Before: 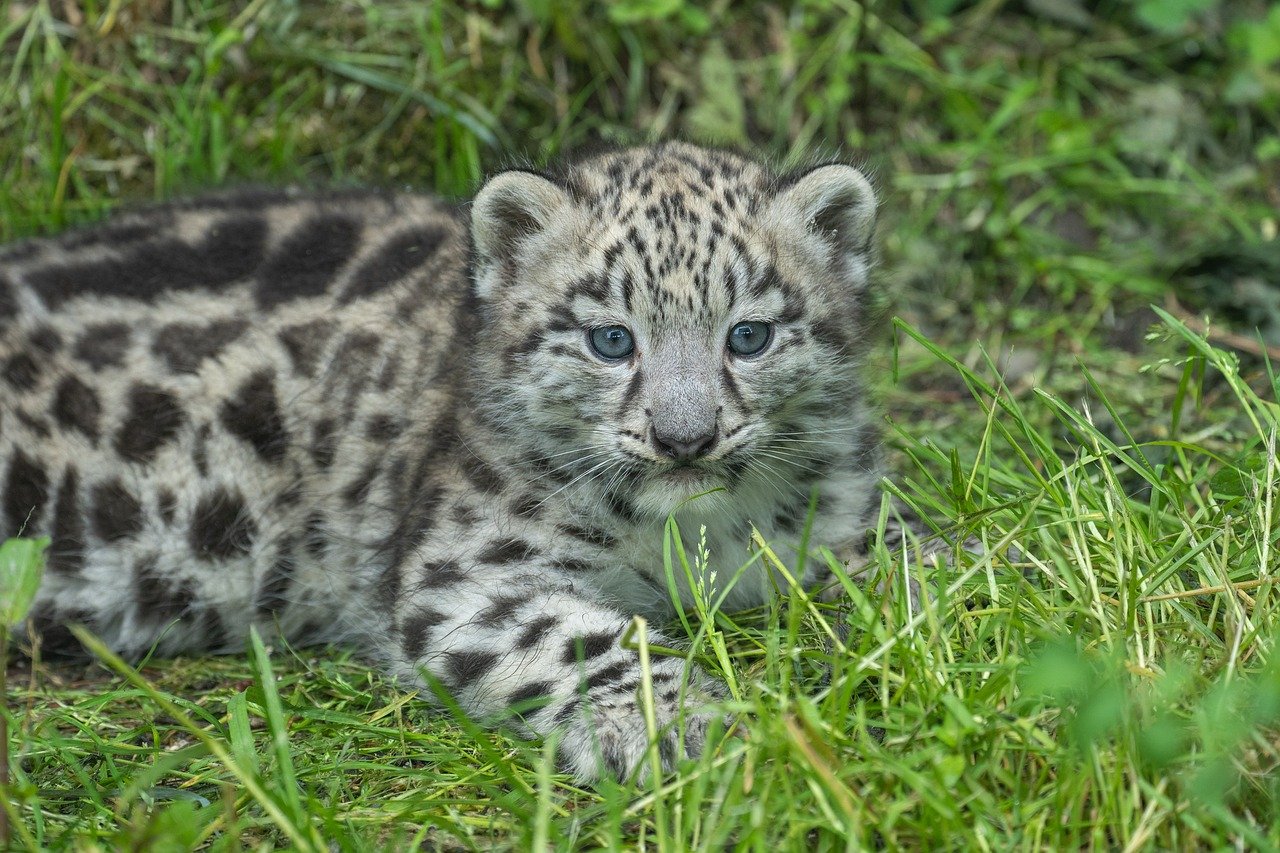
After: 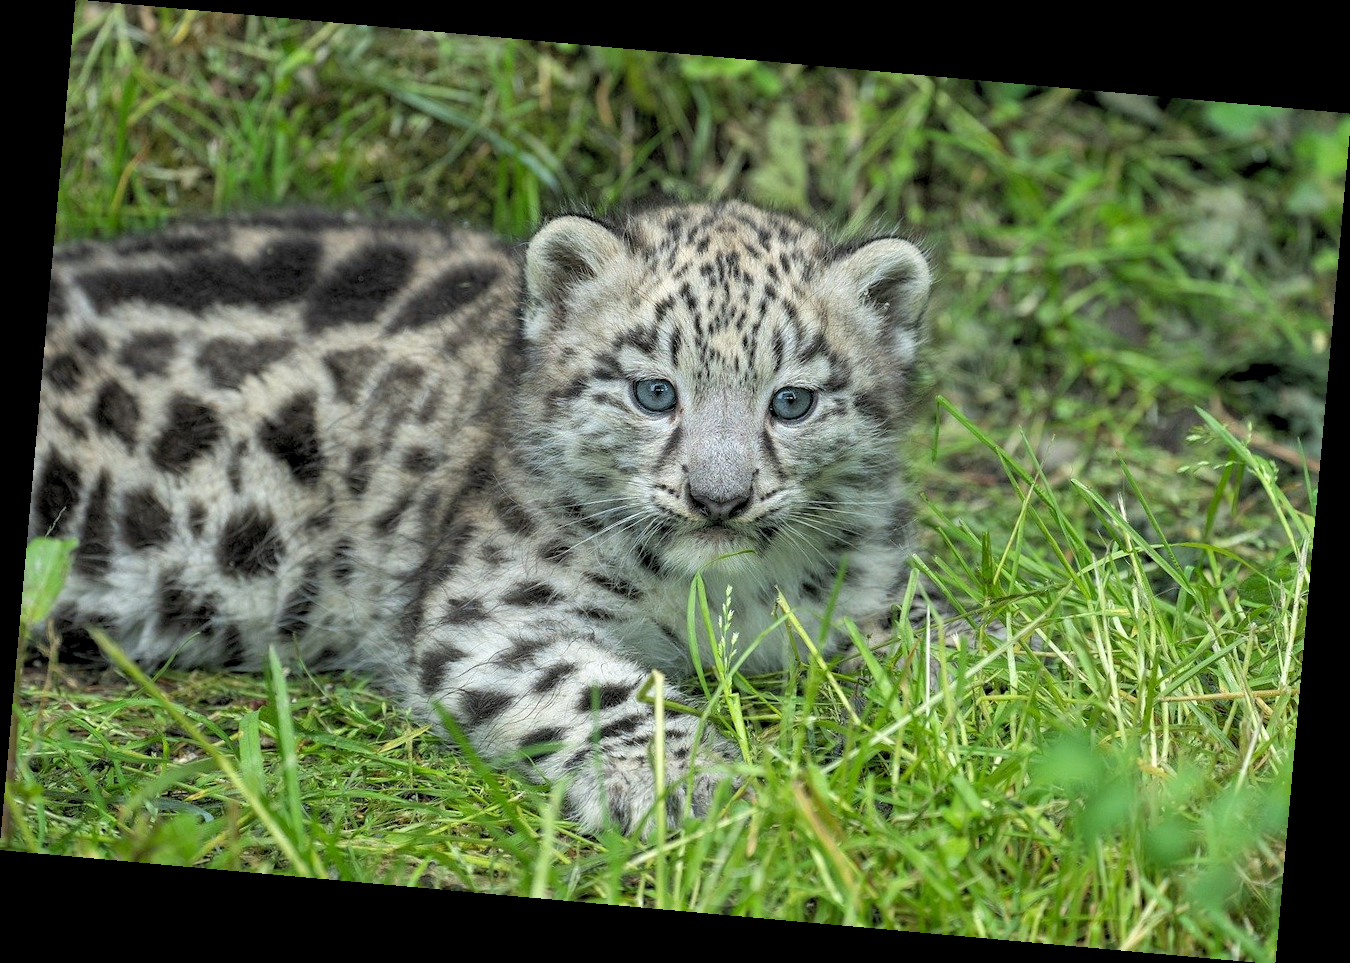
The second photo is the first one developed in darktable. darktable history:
rotate and perspective: rotation 5.12°, automatic cropping off
rgb levels: levels [[0.013, 0.434, 0.89], [0, 0.5, 1], [0, 0.5, 1]]
